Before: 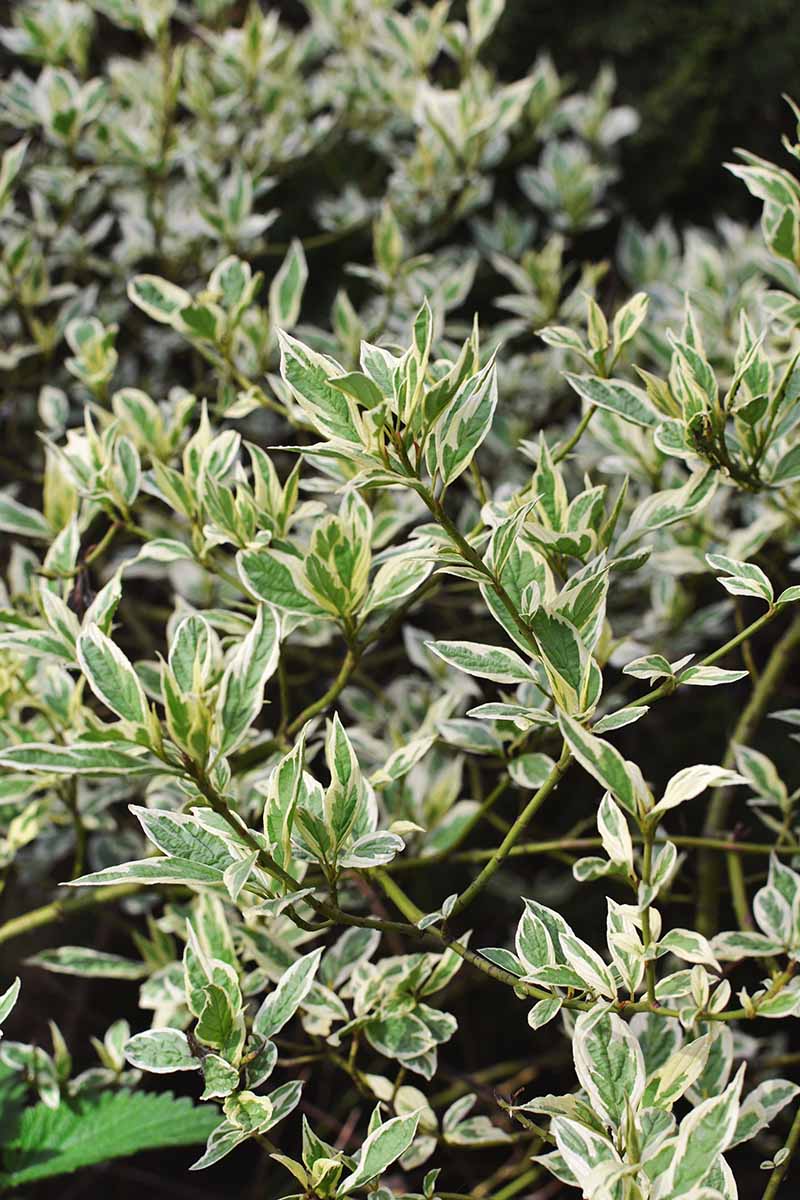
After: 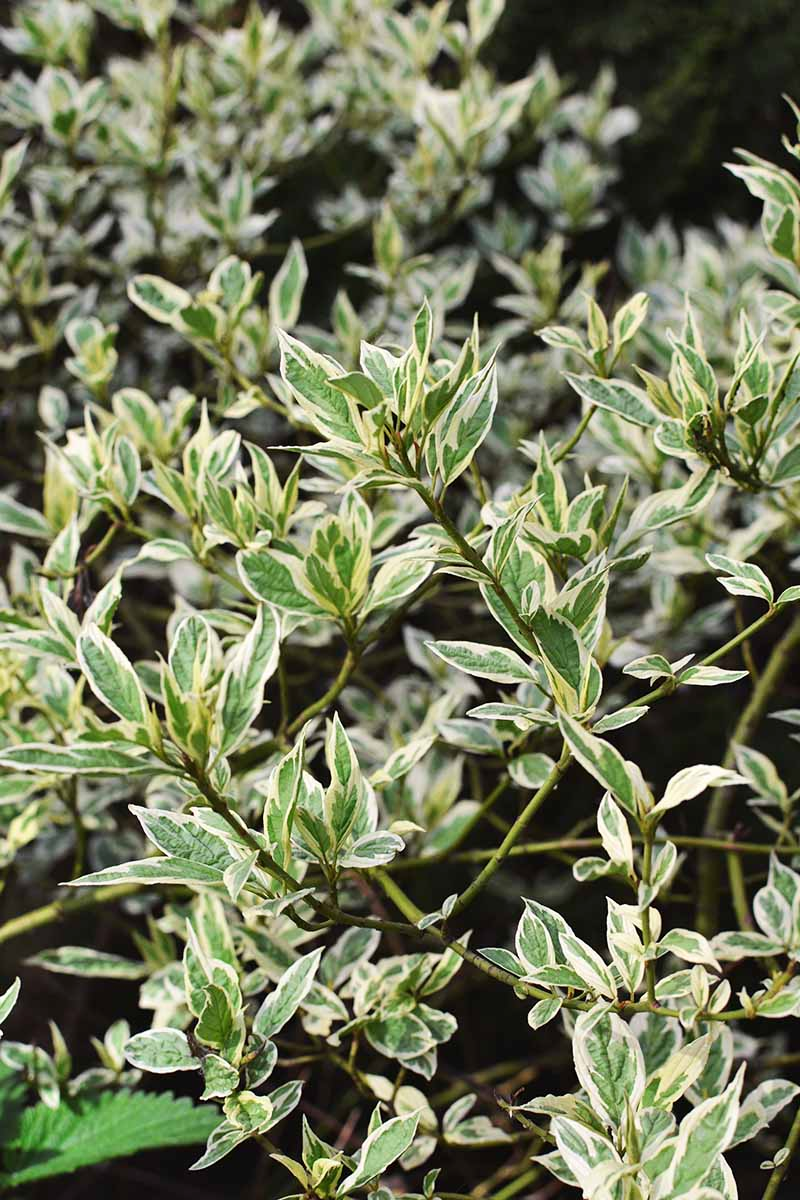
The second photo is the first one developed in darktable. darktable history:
contrast brightness saturation: contrast 0.104, brightness 0.024, saturation 0.021
